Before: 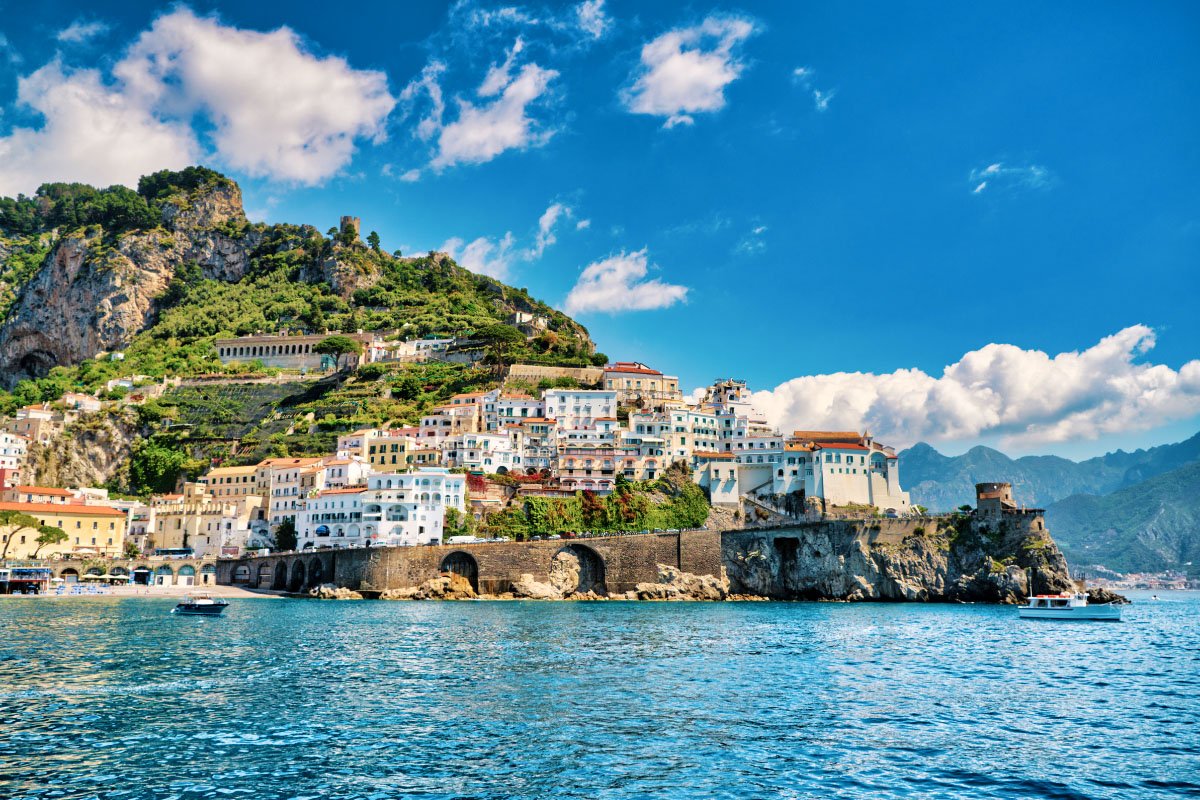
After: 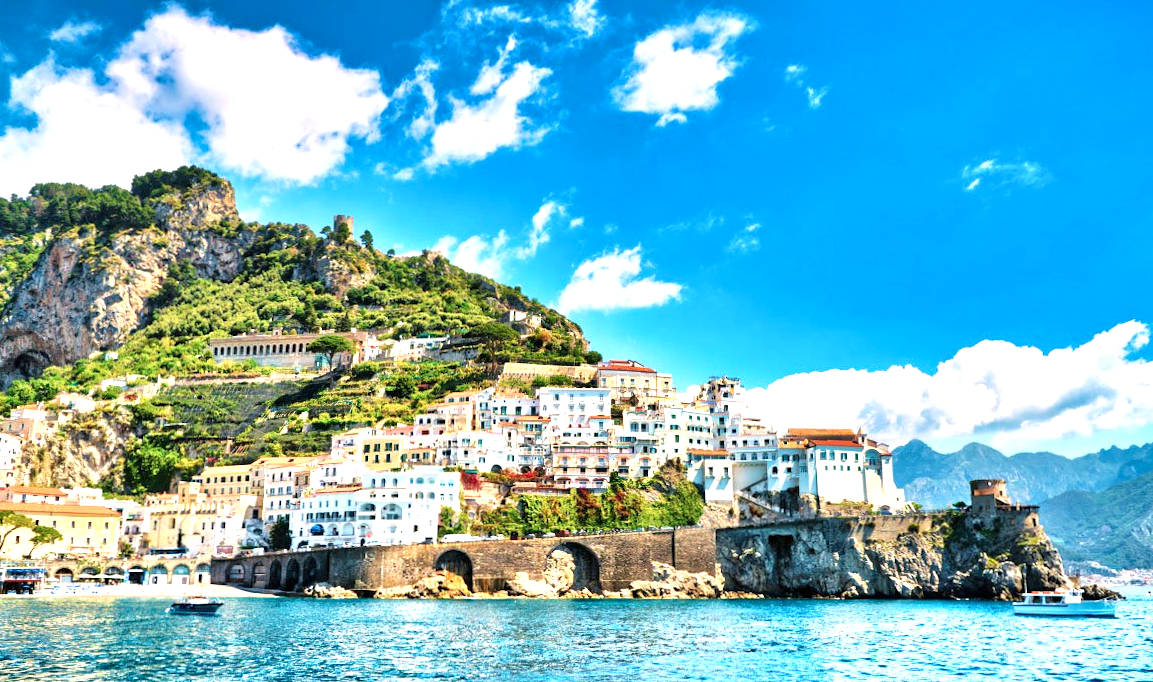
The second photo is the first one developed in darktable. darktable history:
crop and rotate: angle 0.2°, left 0.275%, right 3.127%, bottom 14.18%
exposure: exposure 1 EV, compensate highlight preservation false
shadows and highlights: shadows 32, highlights -32, soften with gaussian
